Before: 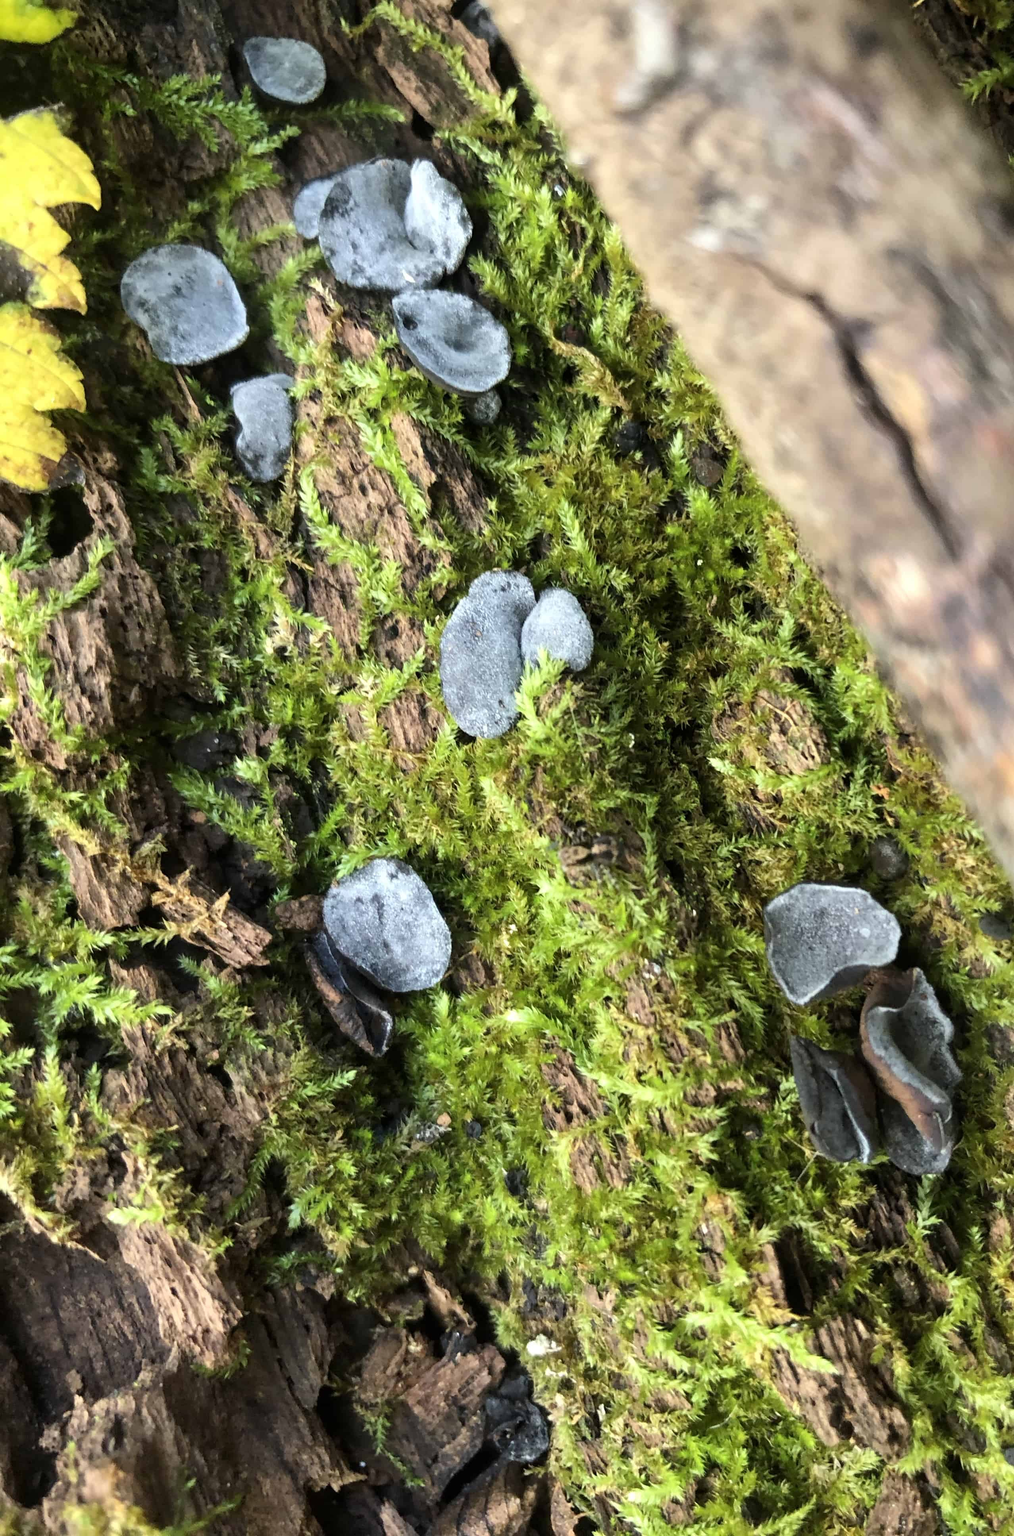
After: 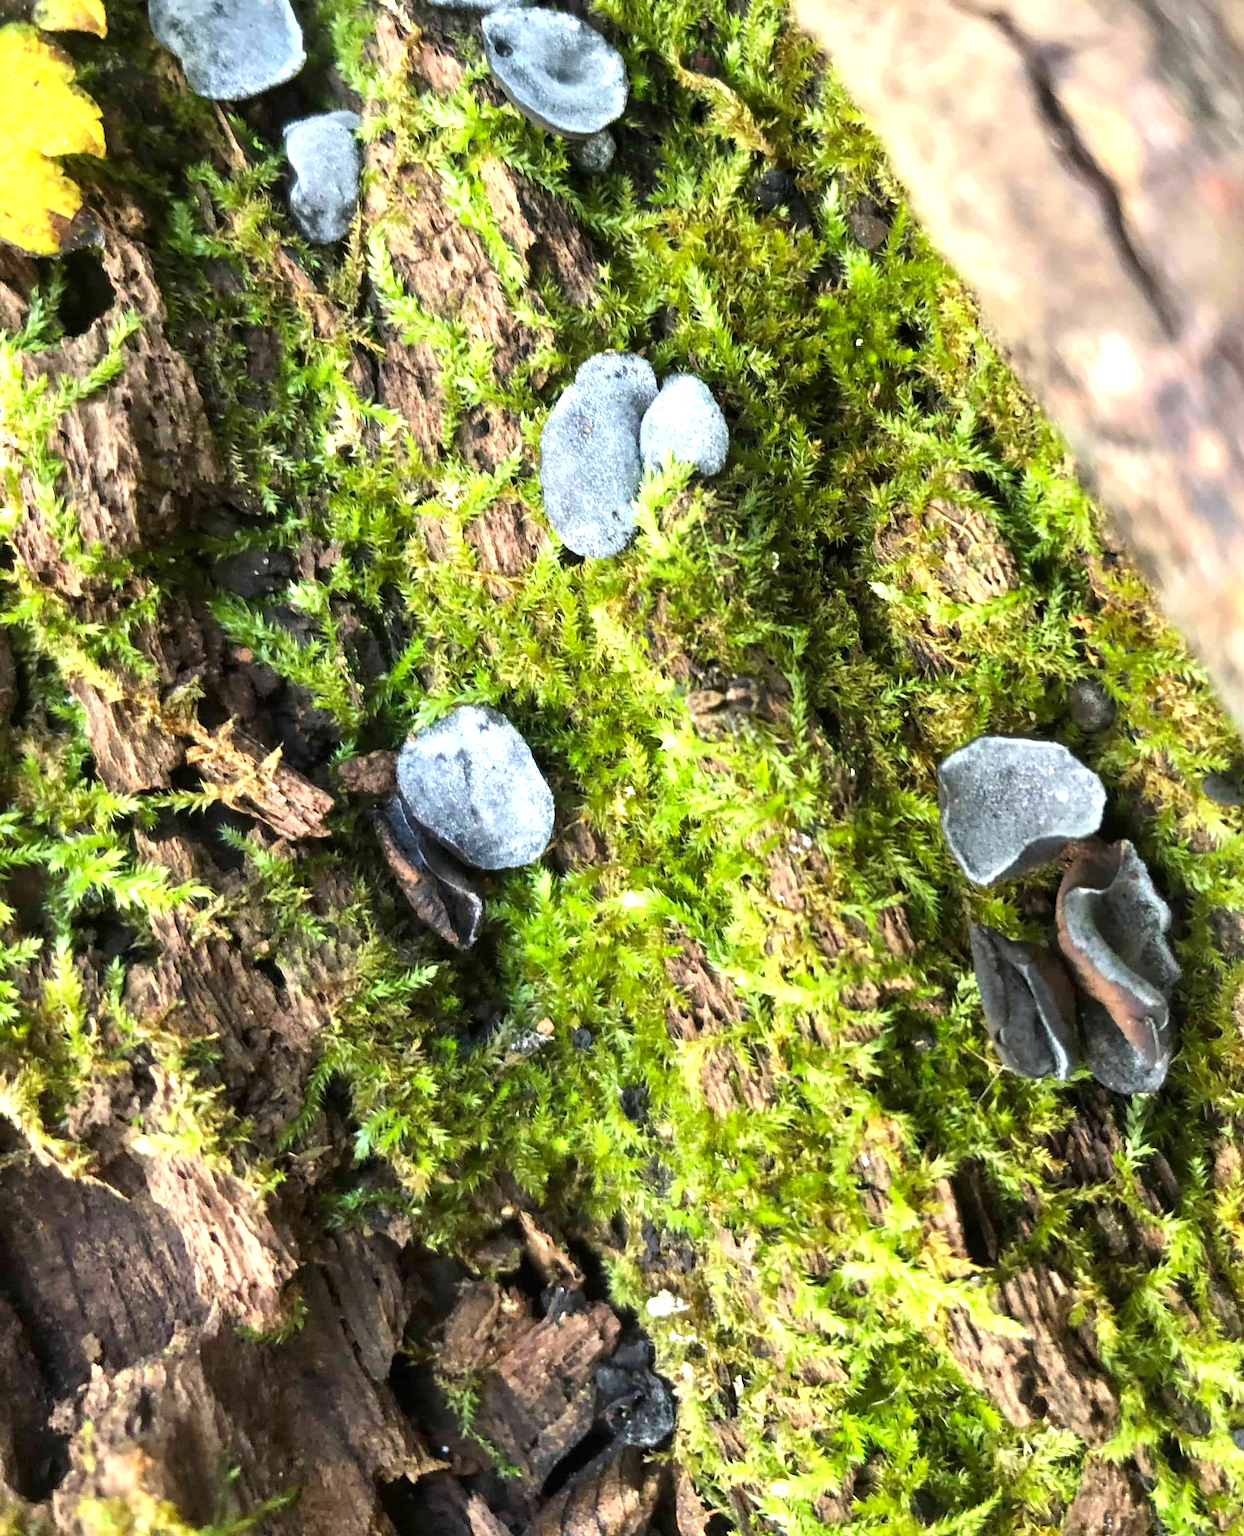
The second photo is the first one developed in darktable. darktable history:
crop and rotate: top 18.507%
exposure: exposure 0.657 EV, compensate highlight preservation false
